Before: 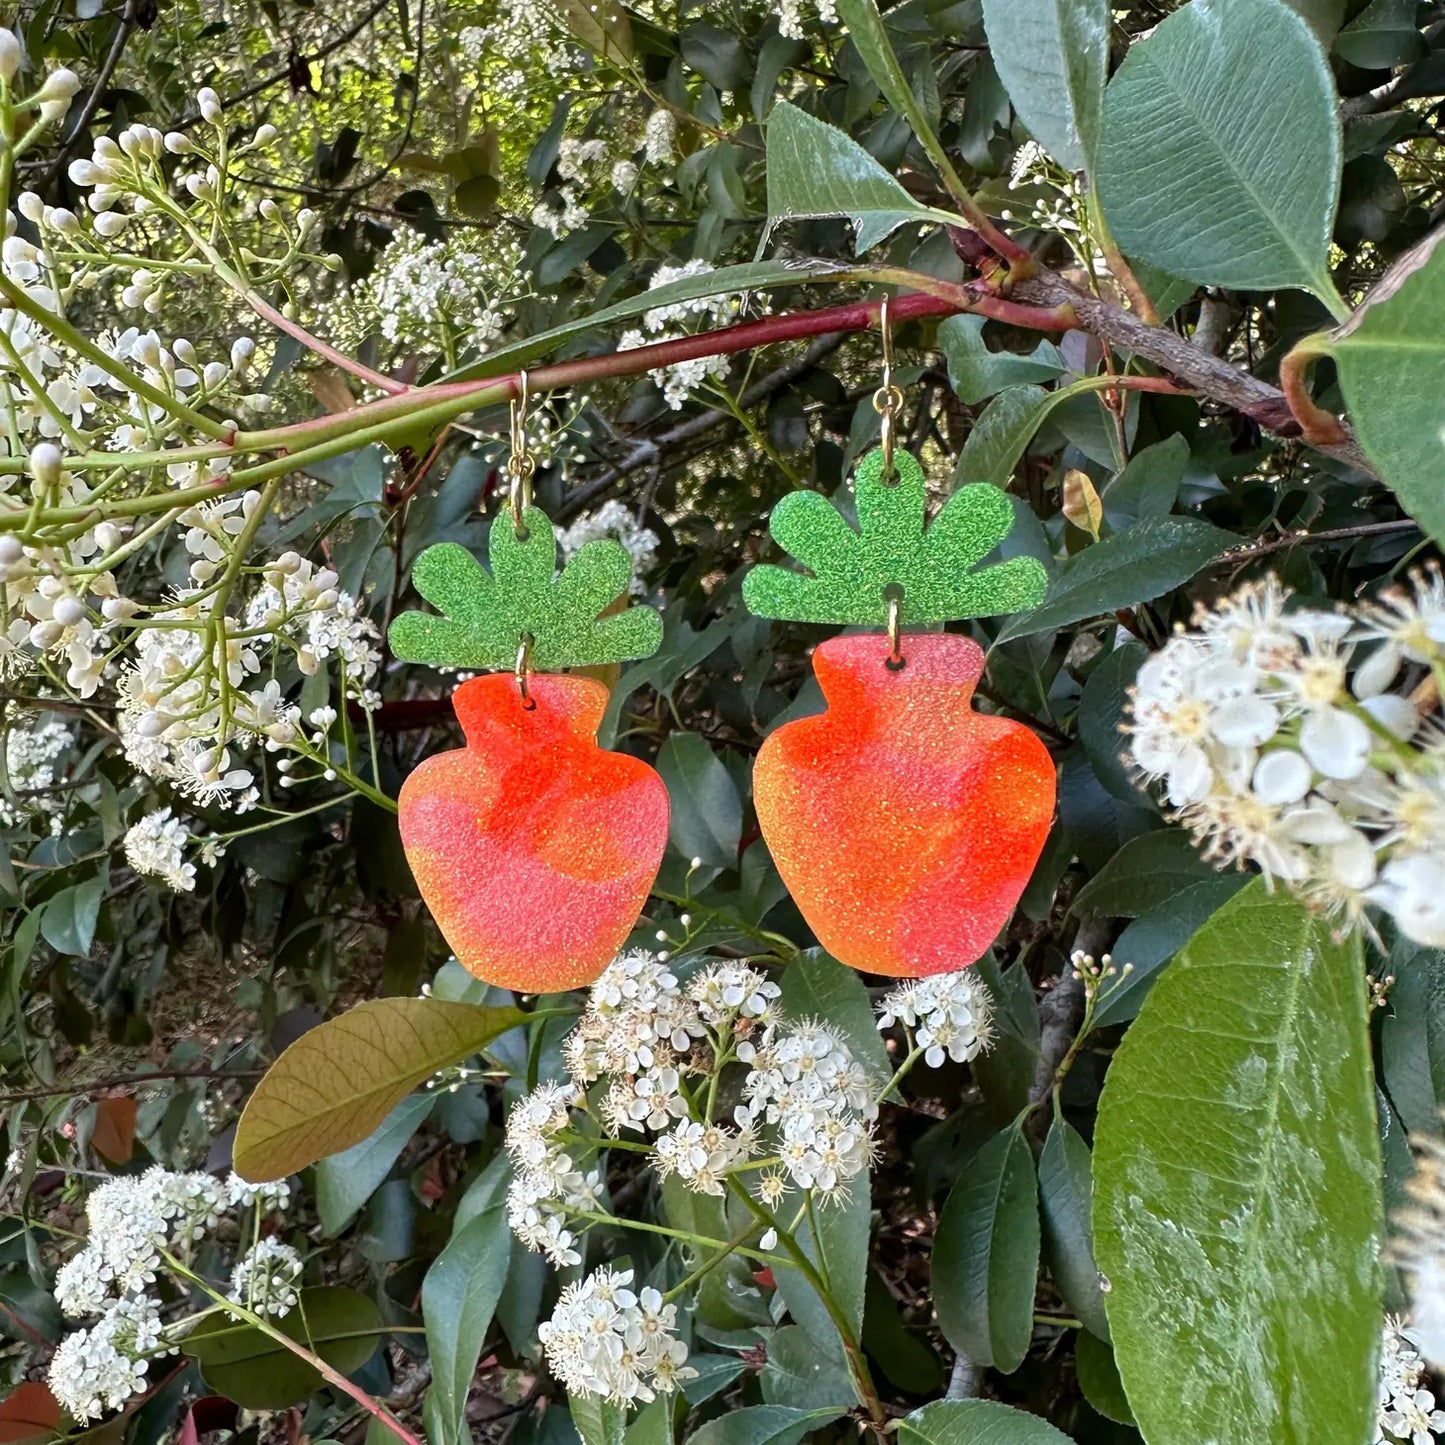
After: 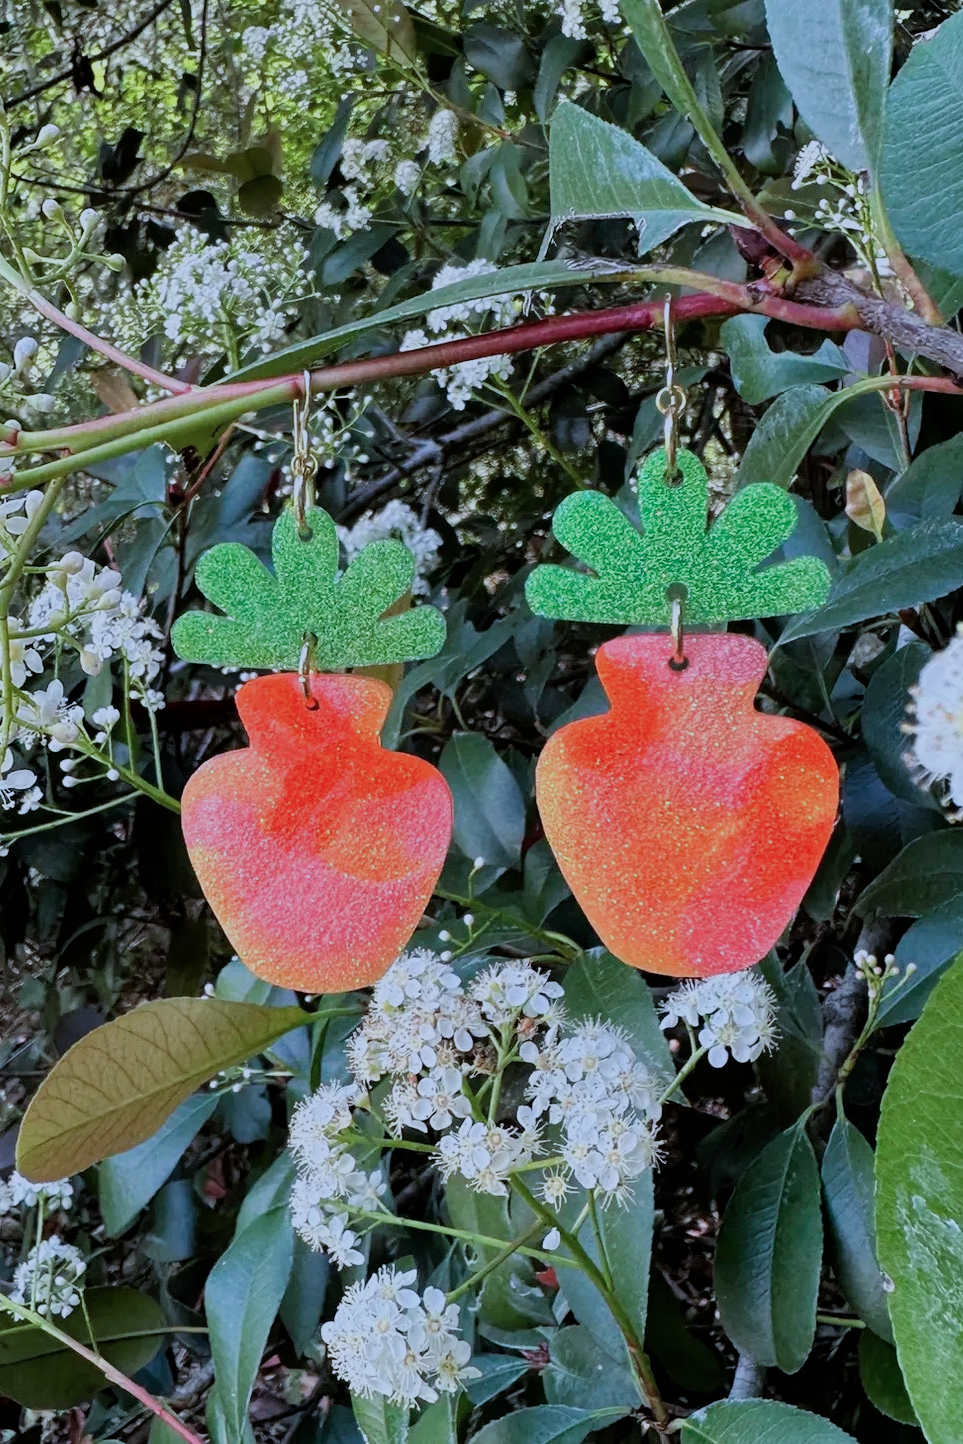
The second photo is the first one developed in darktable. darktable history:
crop and rotate: left 15.055%, right 18.278%
color calibration: illuminant custom, x 0.39, y 0.392, temperature 3856.94 K
filmic rgb: black relative exposure -7.65 EV, white relative exposure 4.56 EV, hardness 3.61
